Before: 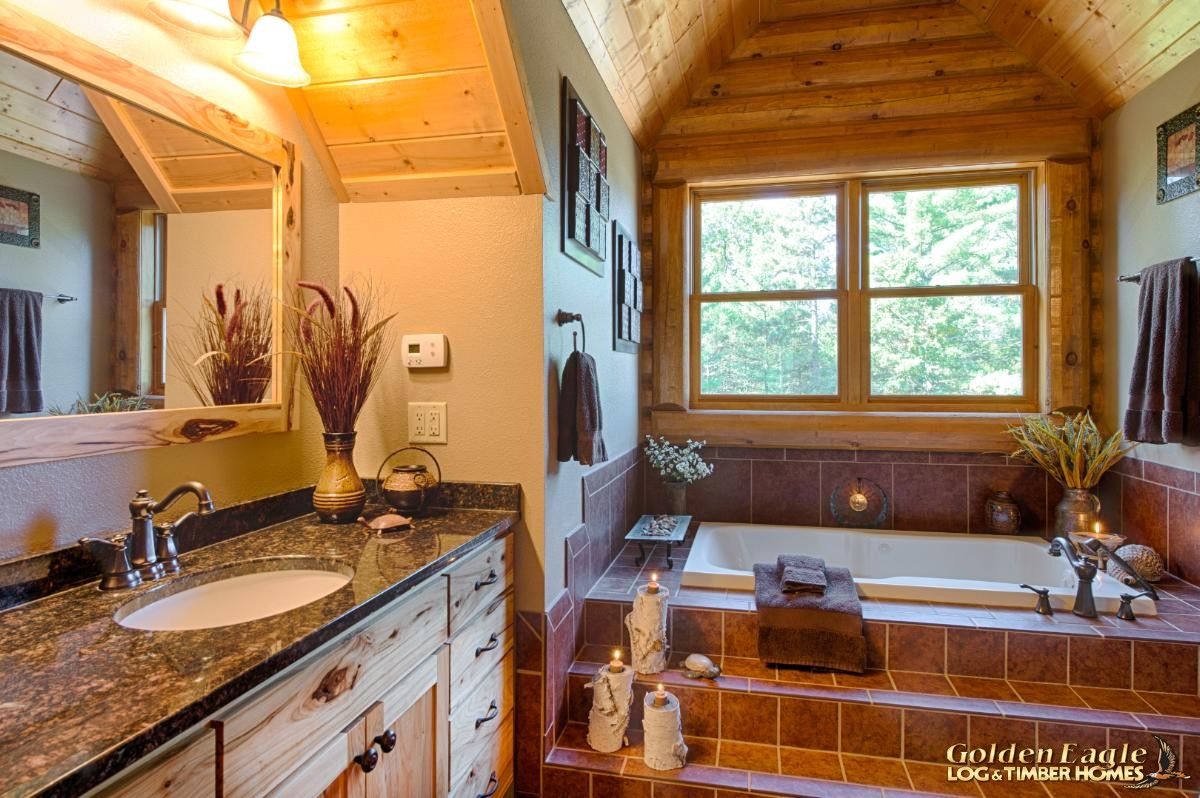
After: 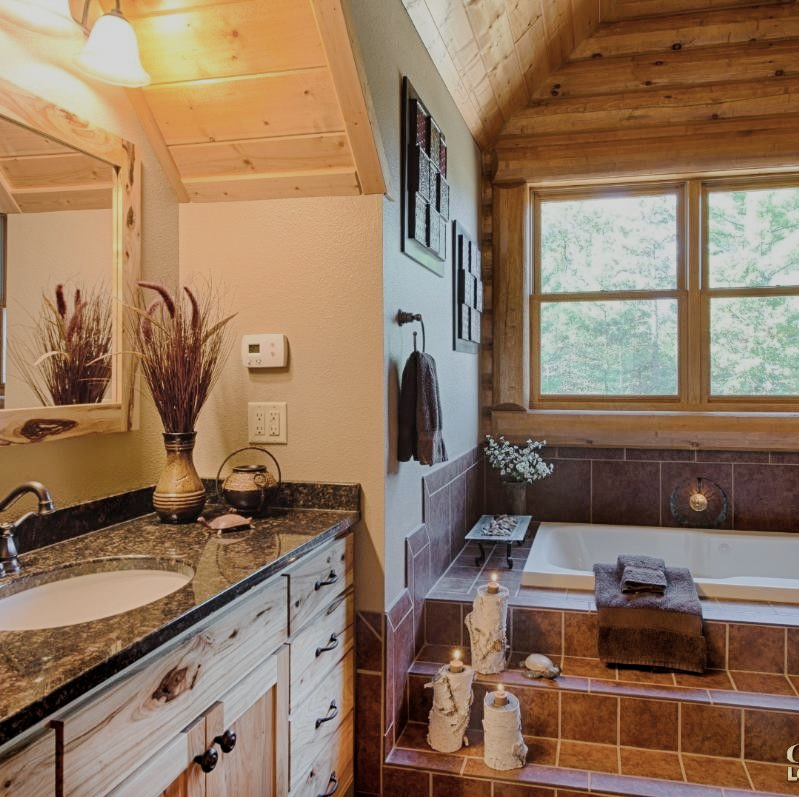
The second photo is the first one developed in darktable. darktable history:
filmic rgb: black relative exposure -7.65 EV, white relative exposure 4.56 EV, hardness 3.61
contrast brightness saturation: contrast 0.057, brightness -0.009, saturation -0.248
crop and rotate: left 13.407%, right 19.934%
